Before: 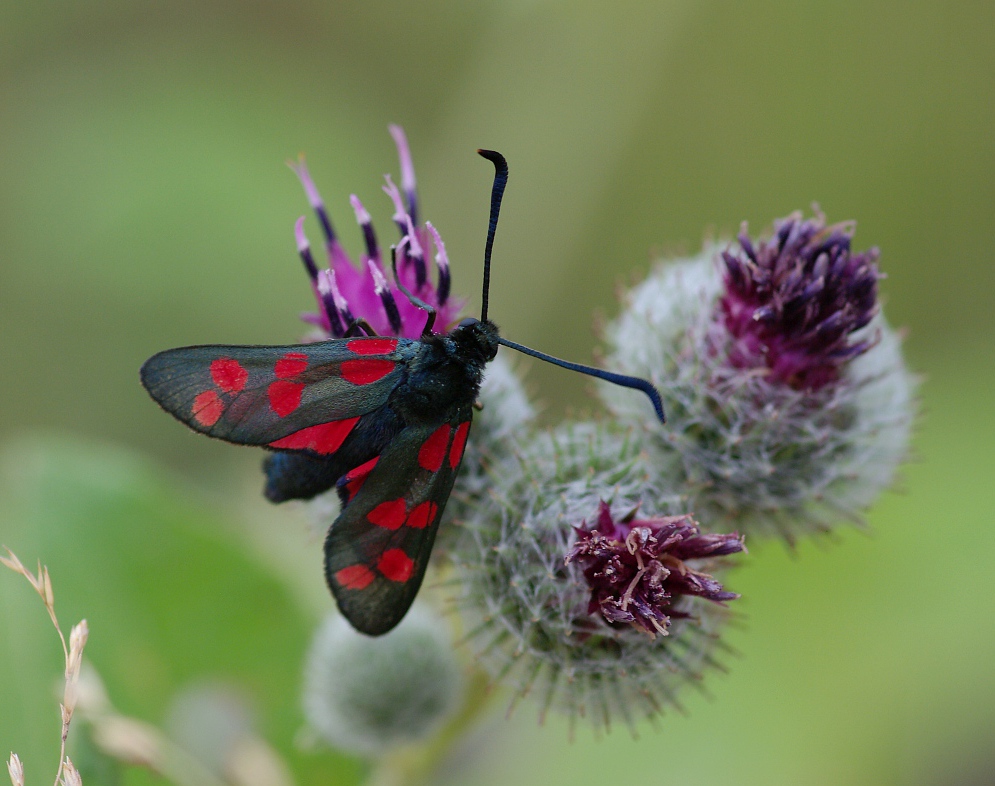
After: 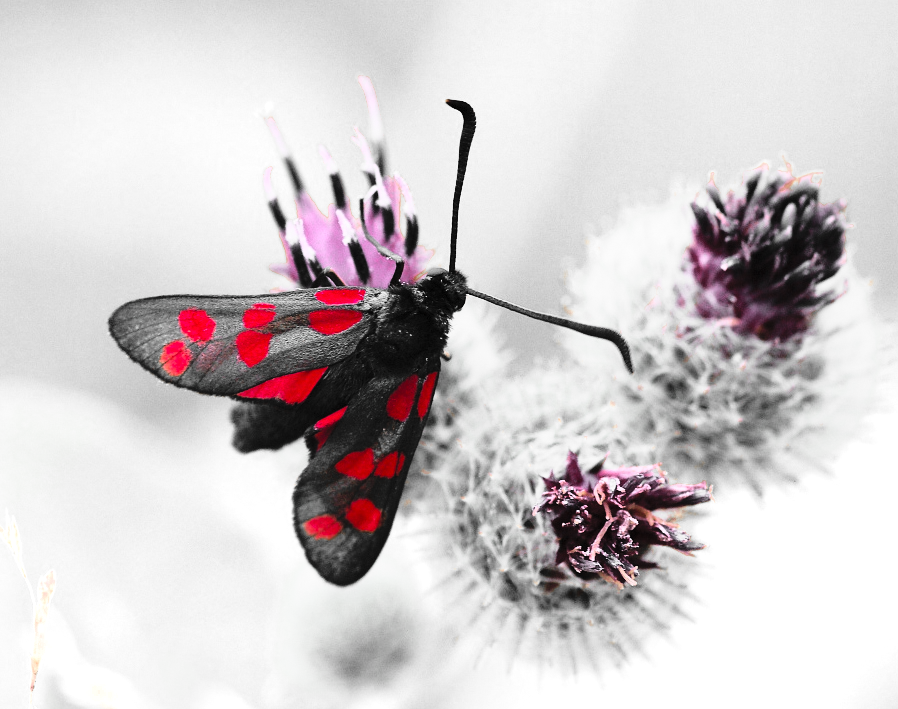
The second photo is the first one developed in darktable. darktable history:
contrast brightness saturation: contrast 0.1, brightness 0.3, saturation 0.14
rgb curve: curves: ch0 [(0, 0) (0.21, 0.15) (0.24, 0.21) (0.5, 0.75) (0.75, 0.96) (0.89, 0.99) (1, 1)]; ch1 [(0, 0.02) (0.21, 0.13) (0.25, 0.2) (0.5, 0.67) (0.75, 0.9) (0.89, 0.97) (1, 1)]; ch2 [(0, 0.02) (0.21, 0.13) (0.25, 0.2) (0.5, 0.67) (0.75, 0.9) (0.89, 0.97) (1, 1)], compensate middle gray true
color zones: curves: ch0 [(0, 0.497) (0.096, 0.361) (0.221, 0.538) (0.429, 0.5) (0.571, 0.5) (0.714, 0.5) (0.857, 0.5) (1, 0.497)]; ch1 [(0, 0.5) (0.143, 0.5) (0.257, -0.002) (0.429, 0.04) (0.571, -0.001) (0.714, -0.015) (0.857, 0.024) (1, 0.5)]
grain: coarseness 0.81 ISO, strength 1.34%, mid-tones bias 0%
crop: left 3.305%, top 6.436%, right 6.389%, bottom 3.258%
